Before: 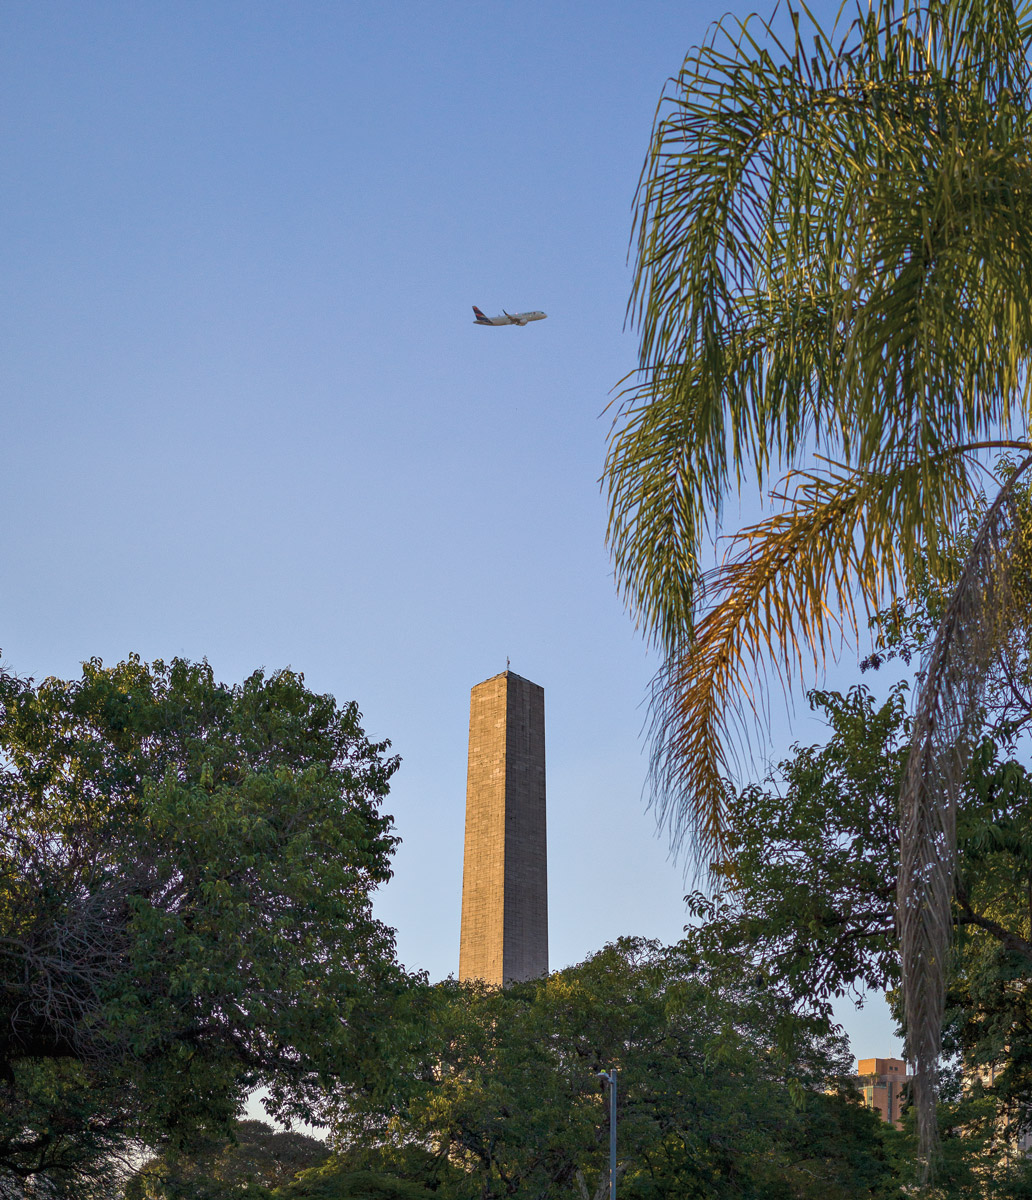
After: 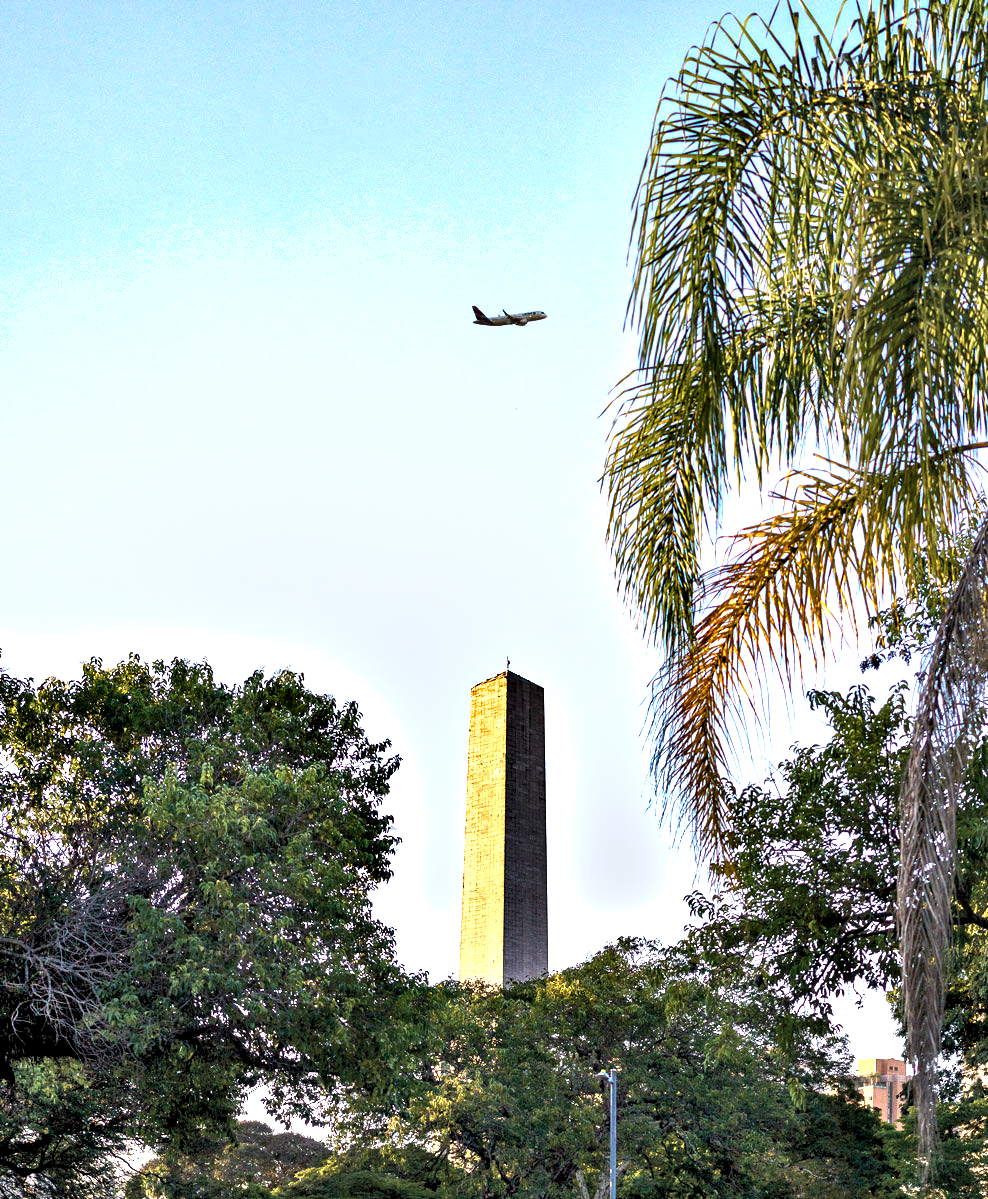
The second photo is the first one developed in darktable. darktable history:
crop: right 4.233%, bottom 0.039%
exposure: black level correction 0, exposure 1.187 EV, compensate exposure bias true, compensate highlight preservation false
shadows and highlights: radius 46.35, white point adjustment 6.7, compress 79.83%, soften with gaussian
levels: levels [0.031, 0.5, 0.969]
contrast equalizer: octaves 7, y [[0.6 ×6], [0.55 ×6], [0 ×6], [0 ×6], [0 ×6]]
